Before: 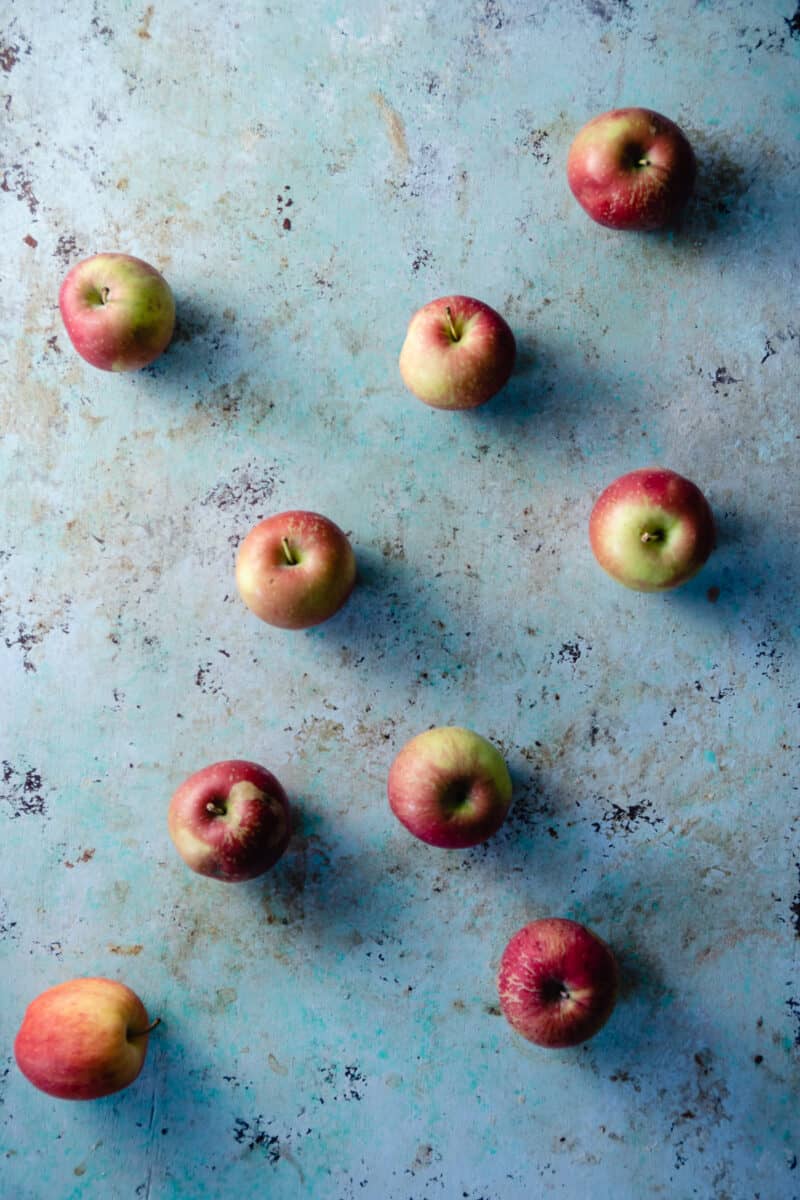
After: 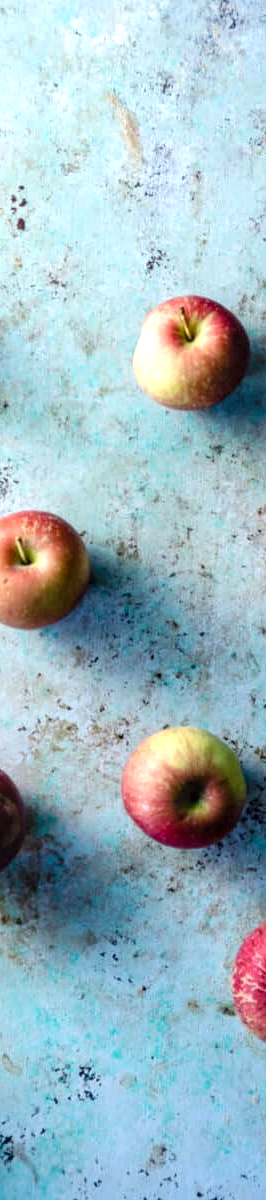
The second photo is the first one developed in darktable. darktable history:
exposure: exposure 0.6 EV, compensate highlight preservation false
crop: left 33.36%, right 33.36%
local contrast: on, module defaults
